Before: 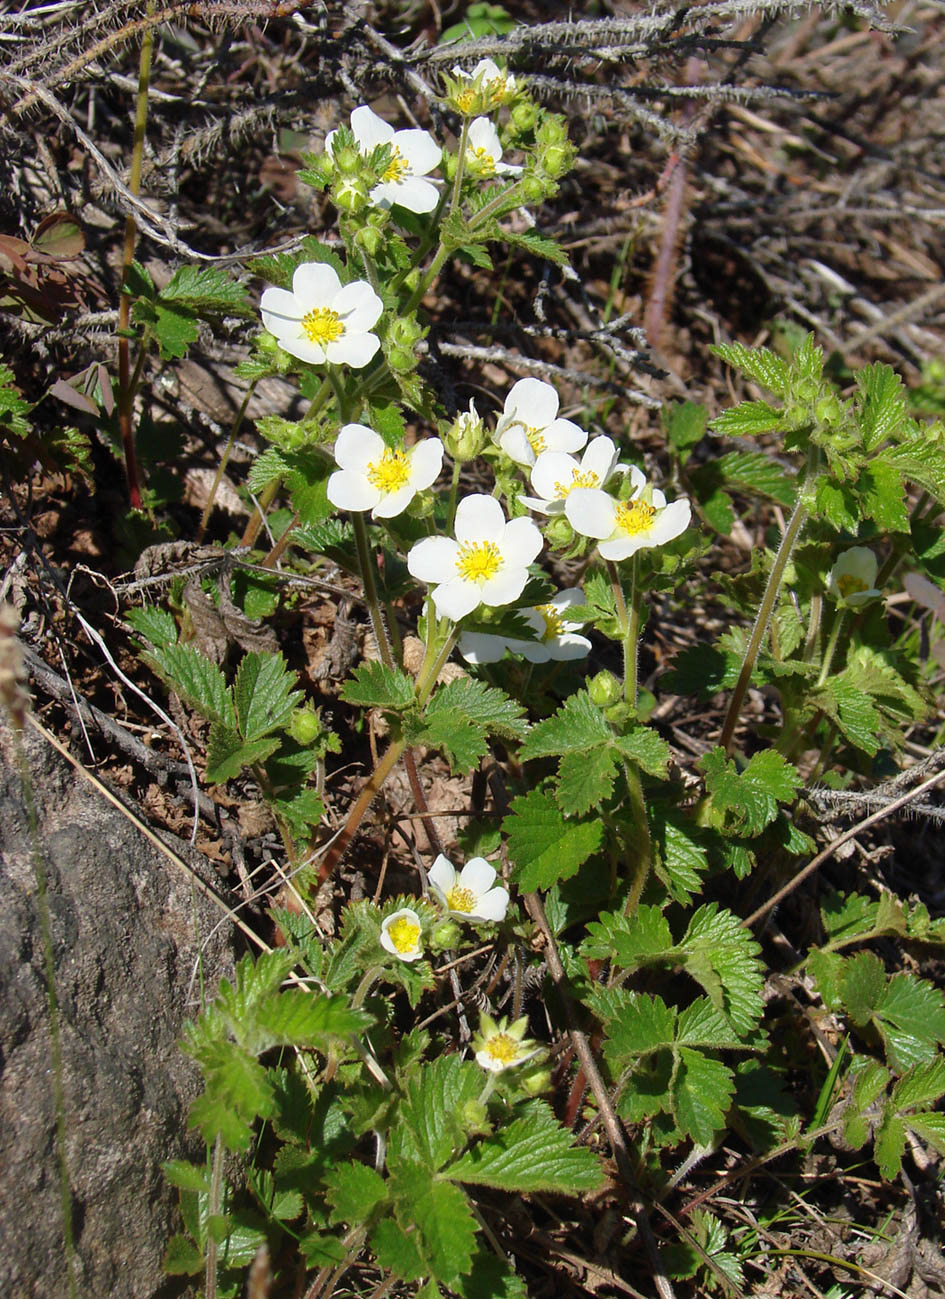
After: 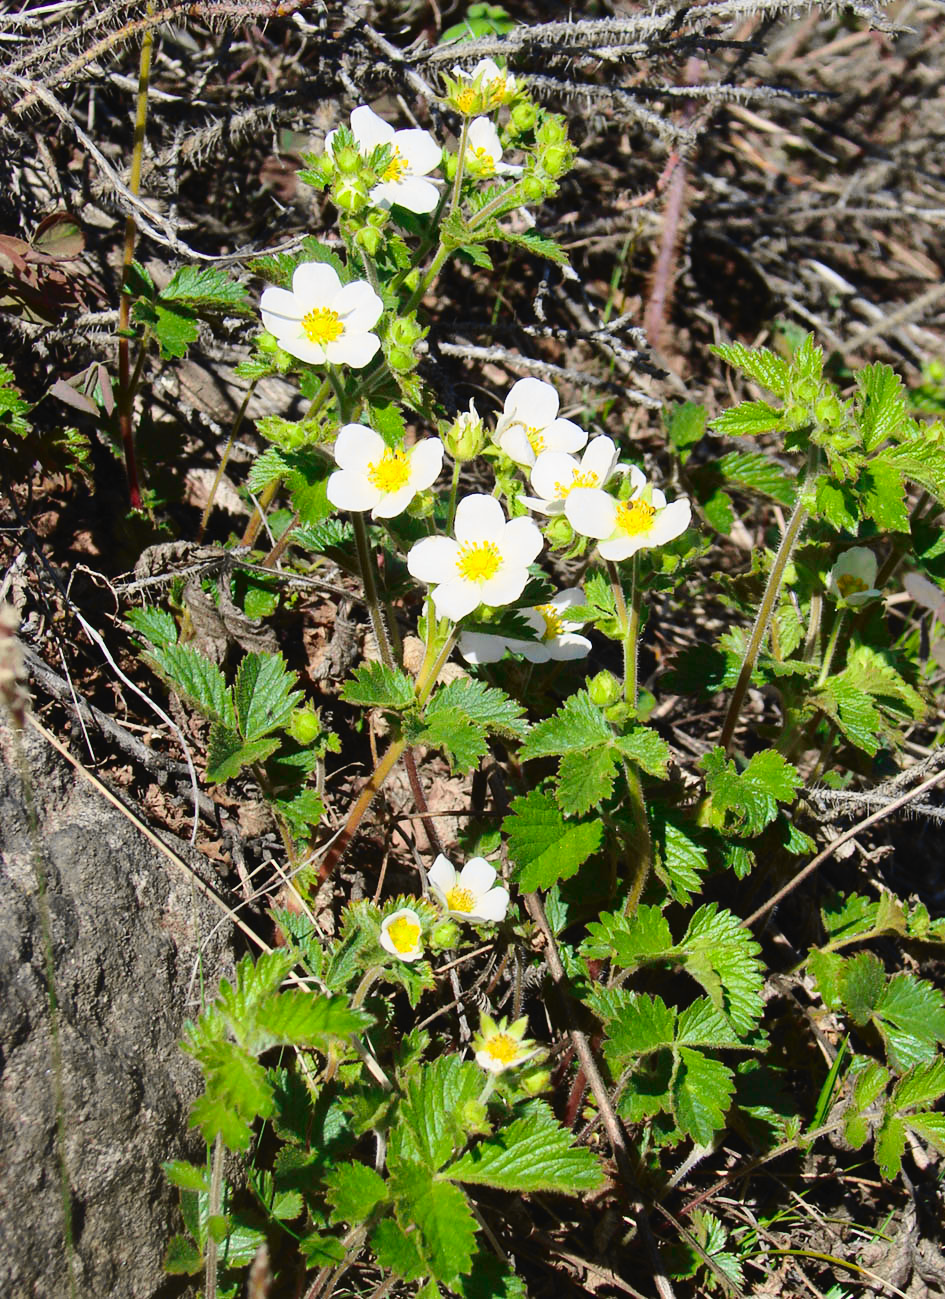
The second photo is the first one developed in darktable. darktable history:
tone curve: curves: ch0 [(0, 0.023) (0.103, 0.087) (0.277, 0.28) (0.46, 0.554) (0.569, 0.68) (0.735, 0.843) (0.994, 0.984)]; ch1 [(0, 0) (0.324, 0.285) (0.456, 0.438) (0.488, 0.497) (0.512, 0.503) (0.535, 0.535) (0.599, 0.606) (0.715, 0.738) (1, 1)]; ch2 [(0, 0) (0.369, 0.388) (0.449, 0.431) (0.478, 0.471) (0.502, 0.503) (0.55, 0.553) (0.603, 0.602) (0.656, 0.713) (1, 1)], color space Lab, independent channels, preserve colors none
